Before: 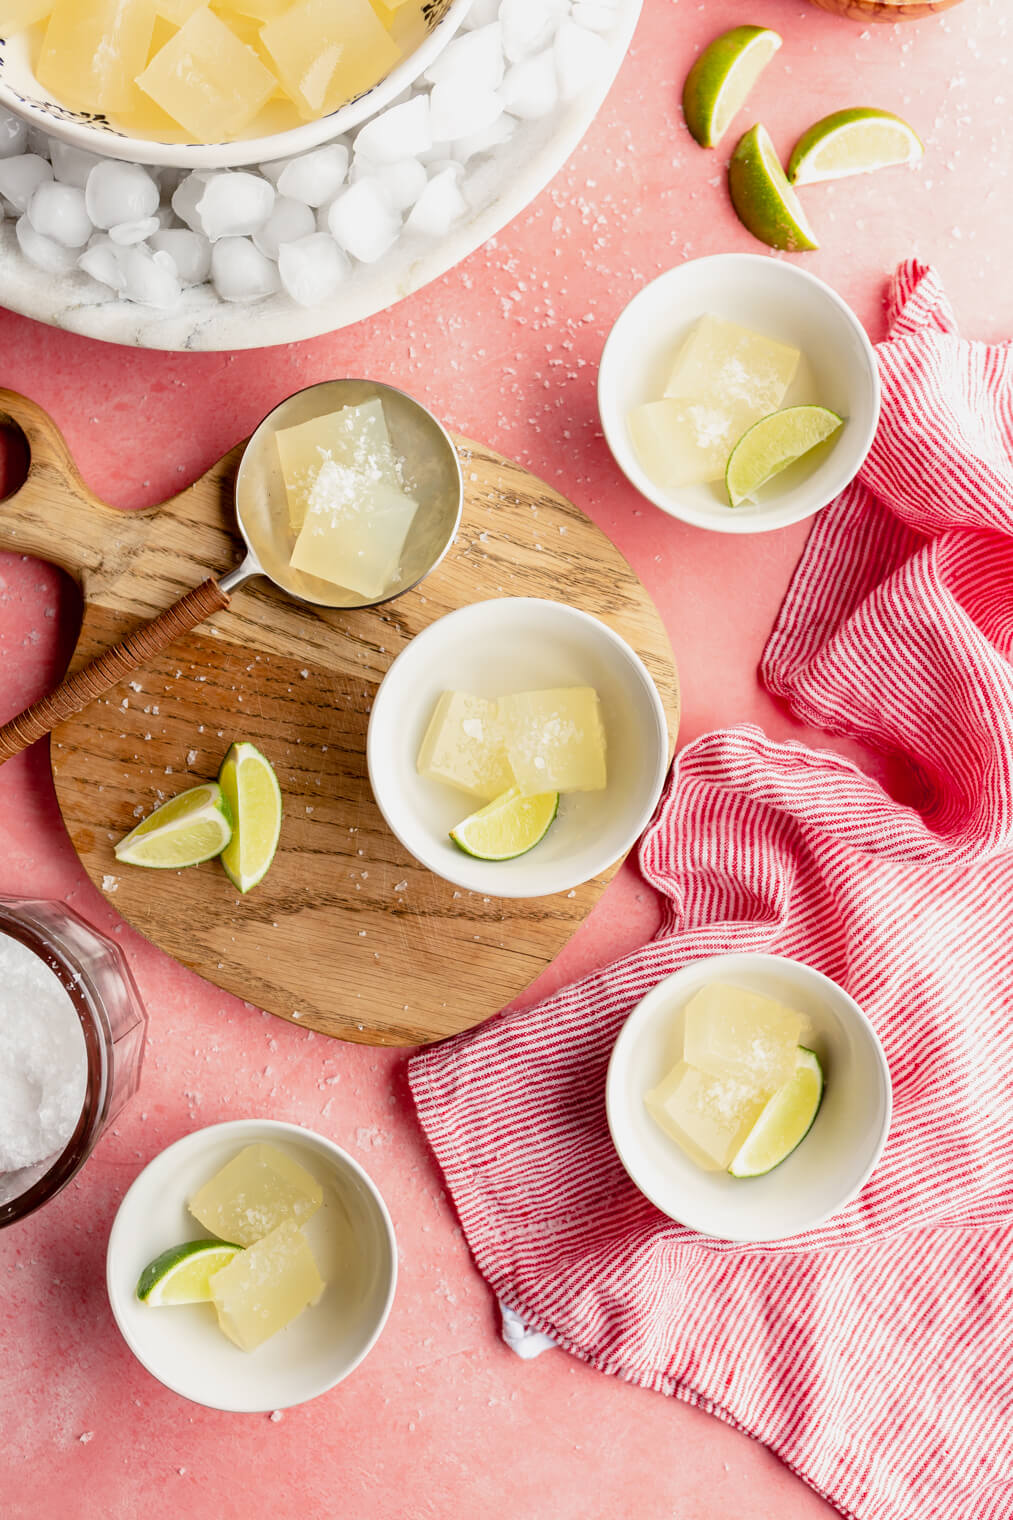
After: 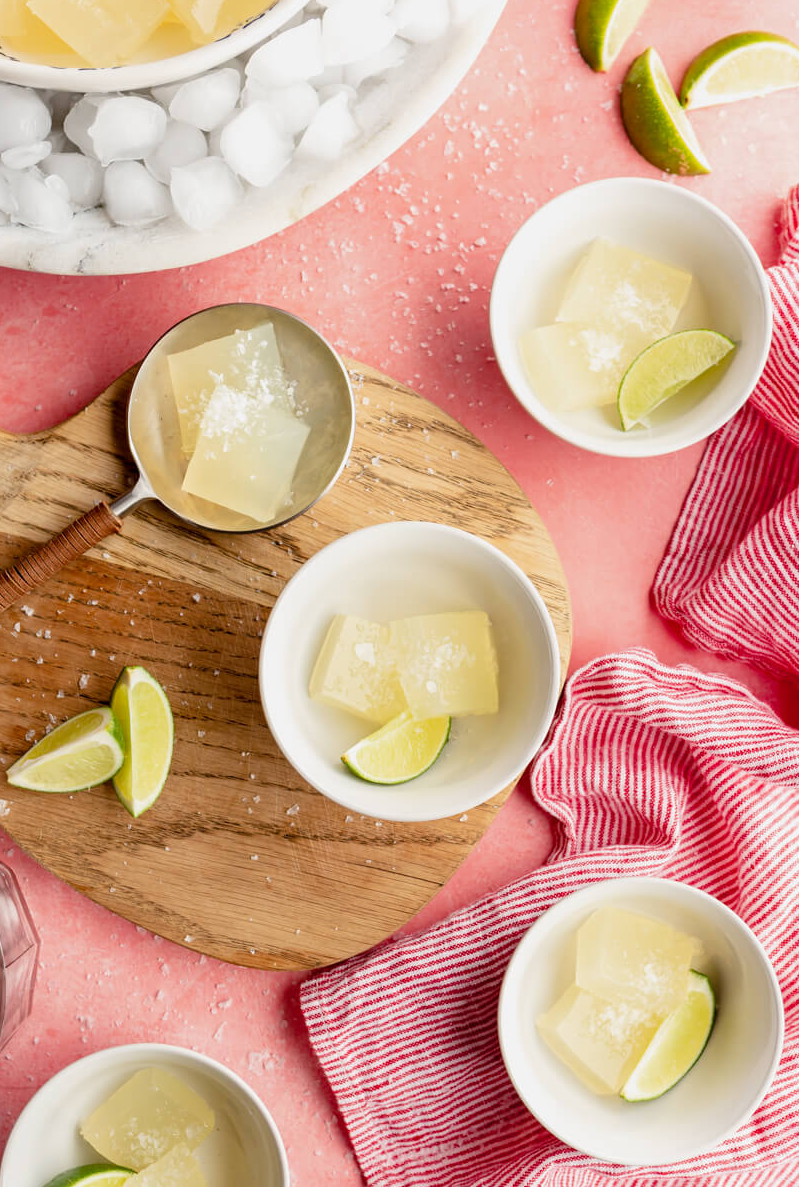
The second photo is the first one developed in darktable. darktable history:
exposure: compensate exposure bias true, compensate highlight preservation false
crop and rotate: left 10.709%, top 5.051%, right 10.341%, bottom 16.807%
